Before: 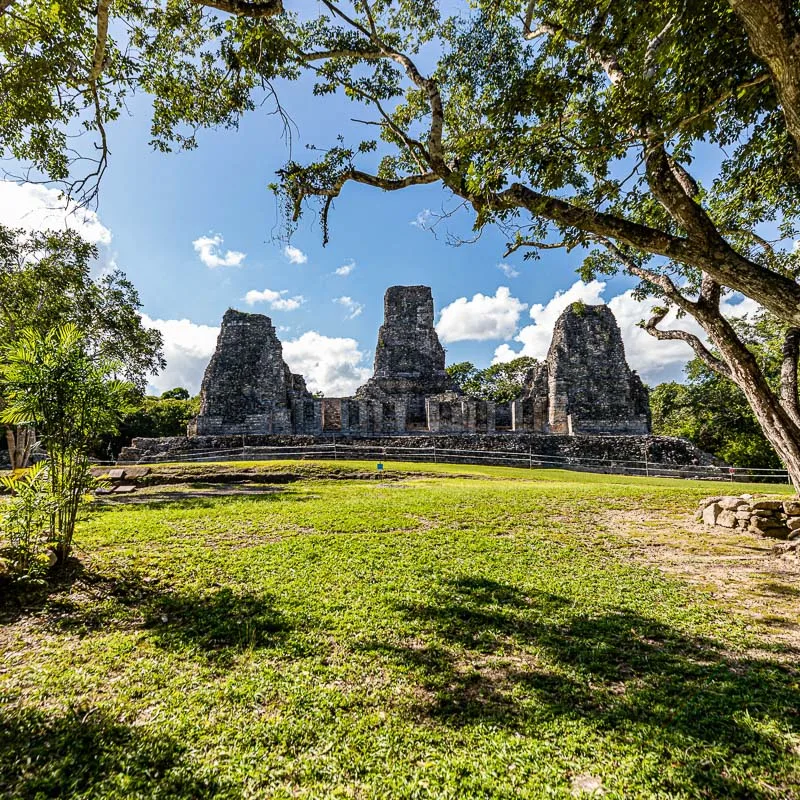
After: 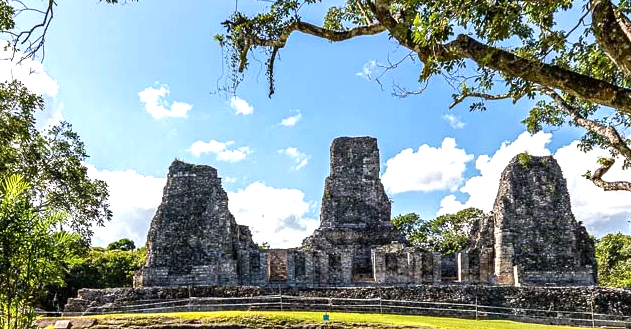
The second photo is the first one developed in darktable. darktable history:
crop: left 6.819%, top 18.712%, right 14.273%, bottom 40.097%
exposure: exposure 0.573 EV, compensate exposure bias true, compensate highlight preservation false
